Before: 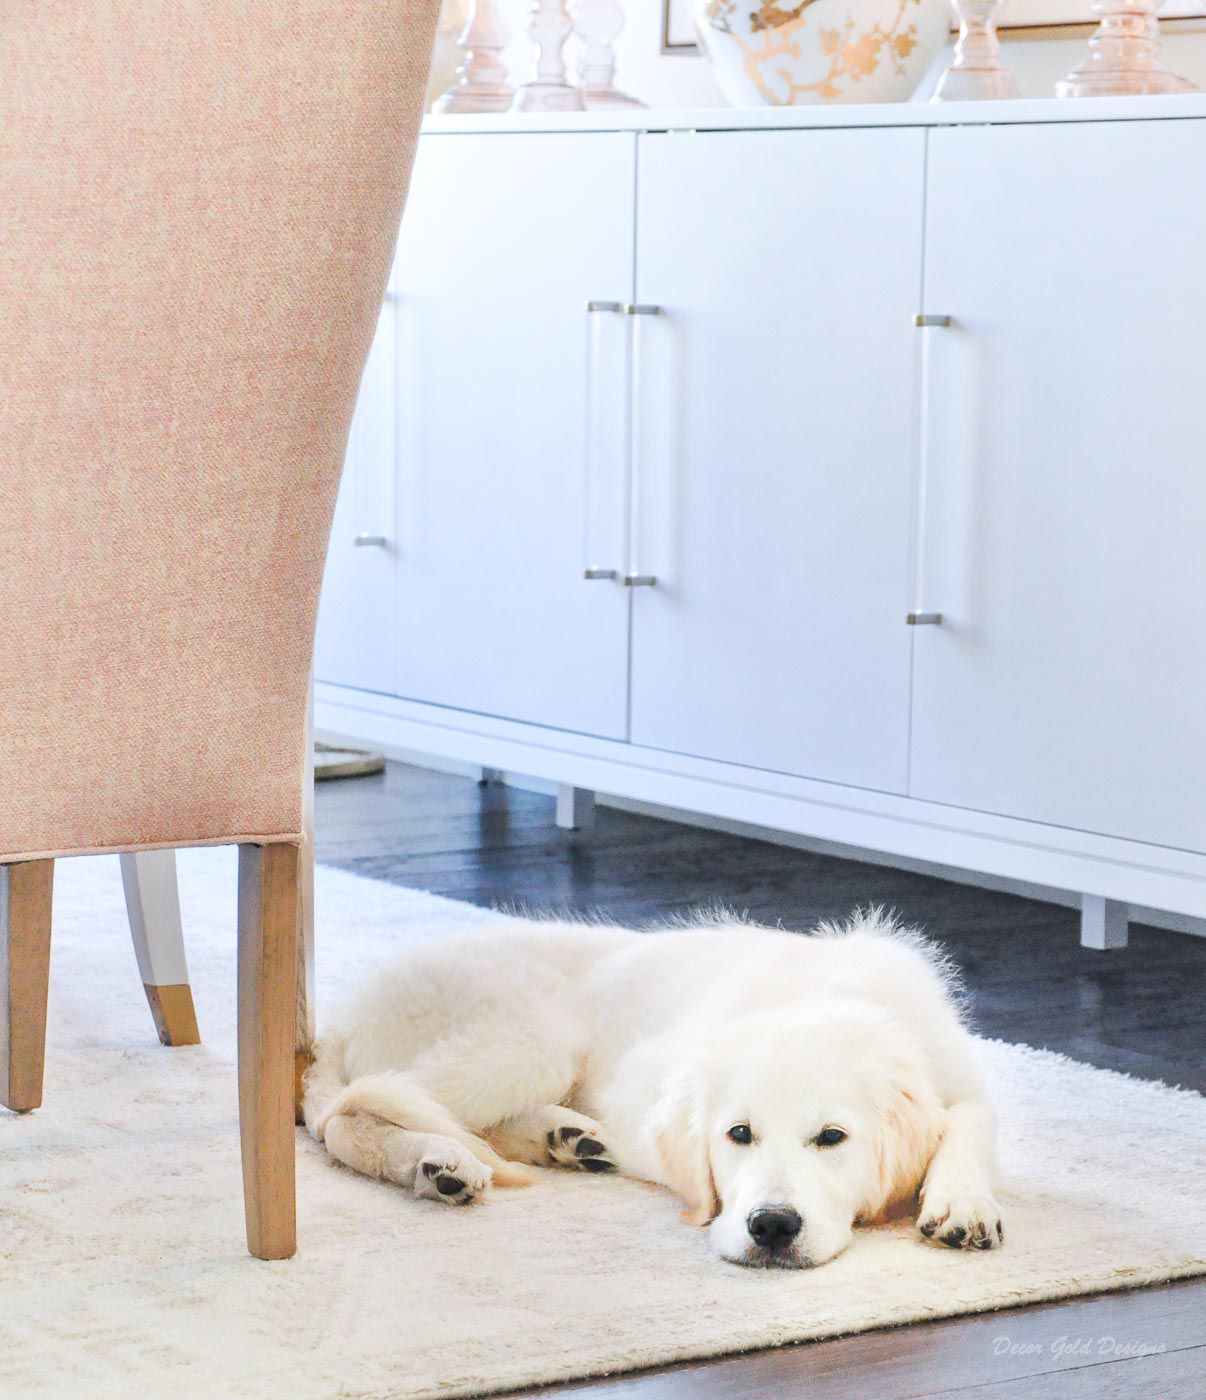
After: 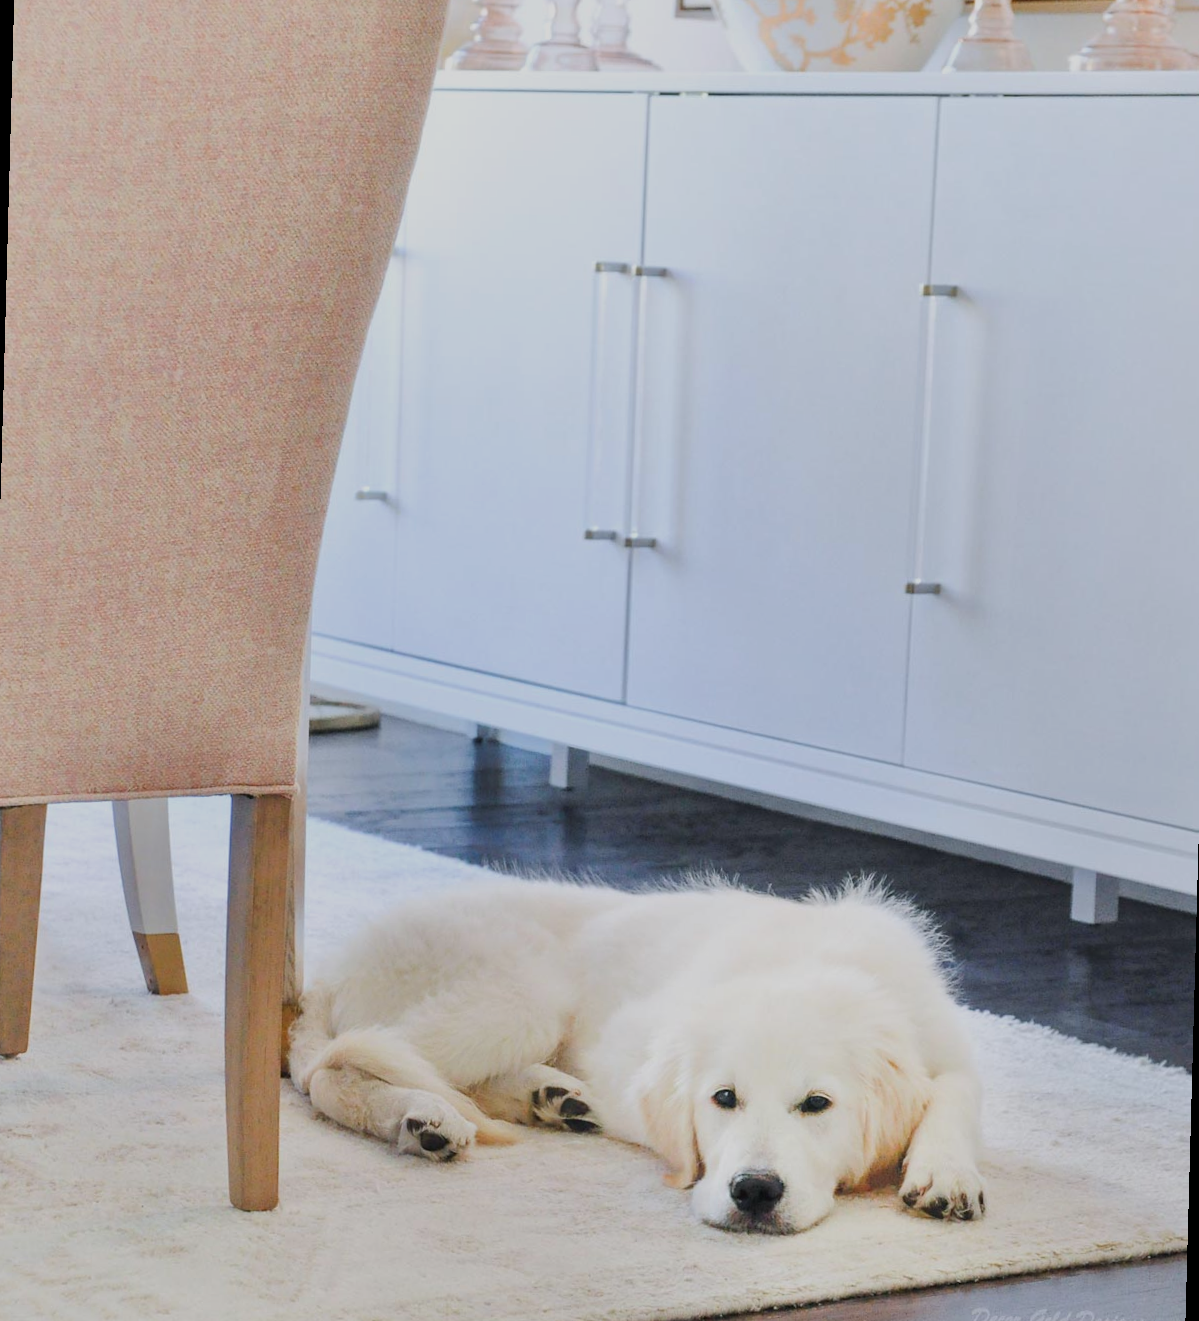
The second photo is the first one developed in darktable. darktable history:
rotate and perspective: rotation 1.57°, crop left 0.018, crop right 0.982, crop top 0.039, crop bottom 0.961
exposure: exposure -0.582 EV, compensate highlight preservation false
